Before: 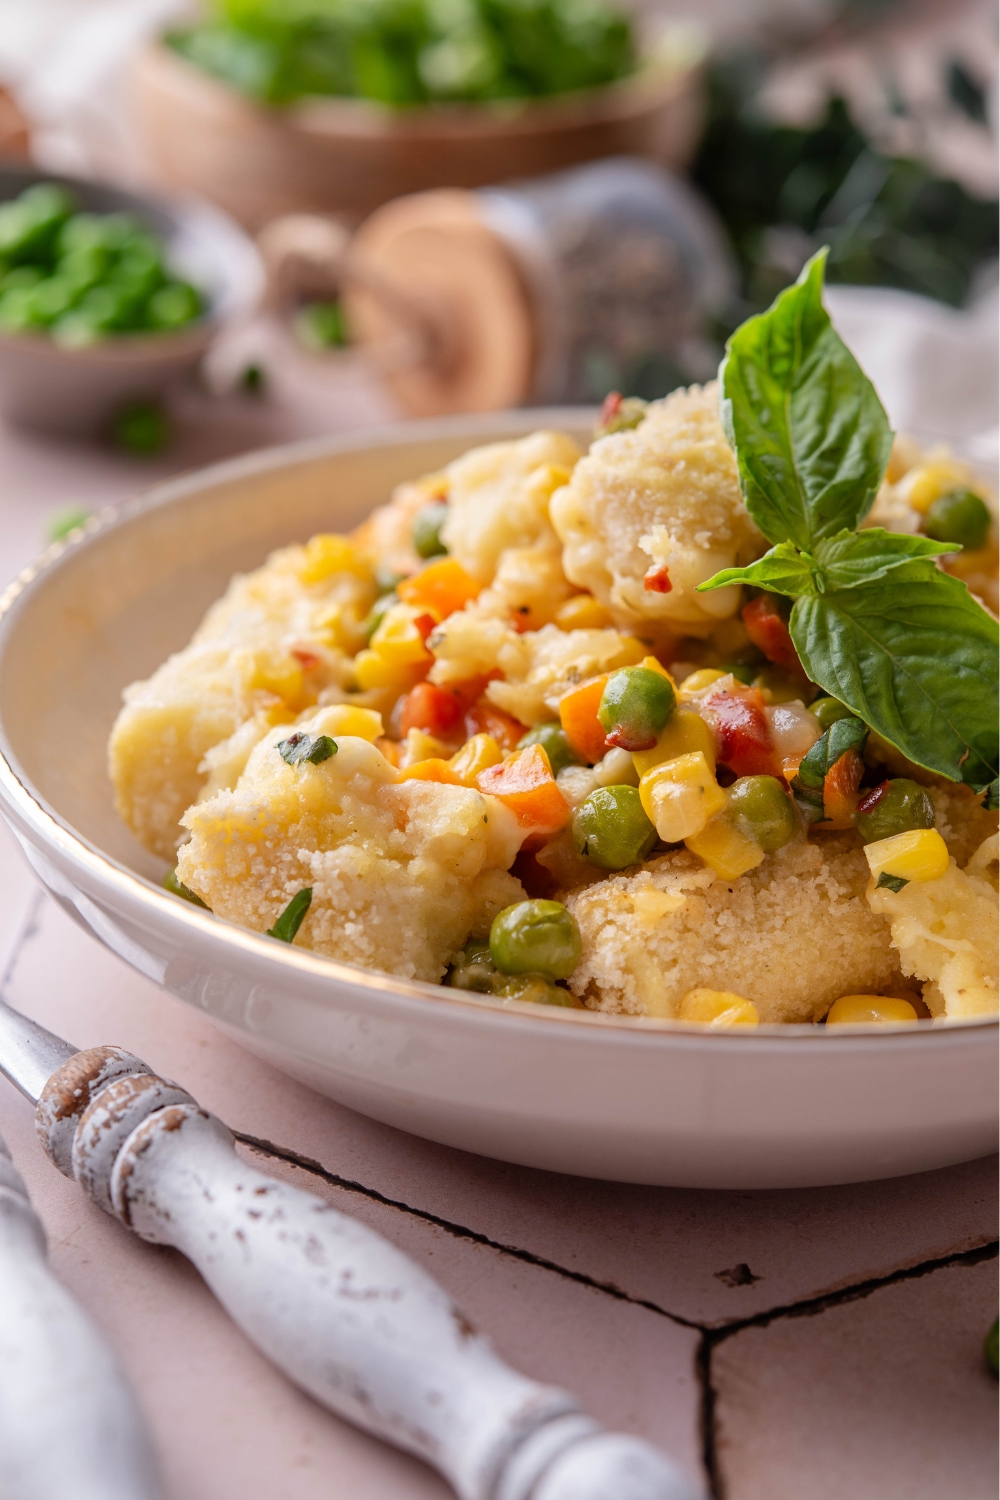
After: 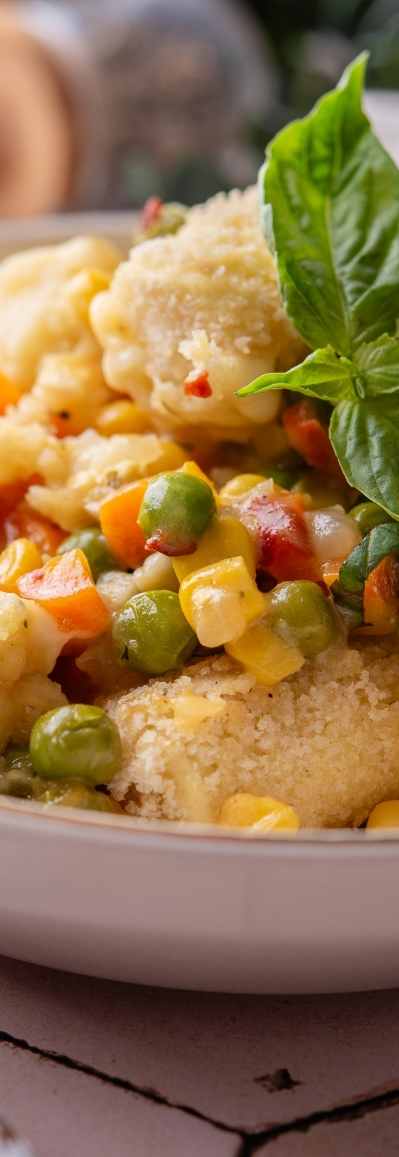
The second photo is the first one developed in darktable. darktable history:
crop: left 46.063%, top 13.04%, right 14.007%, bottom 9.795%
